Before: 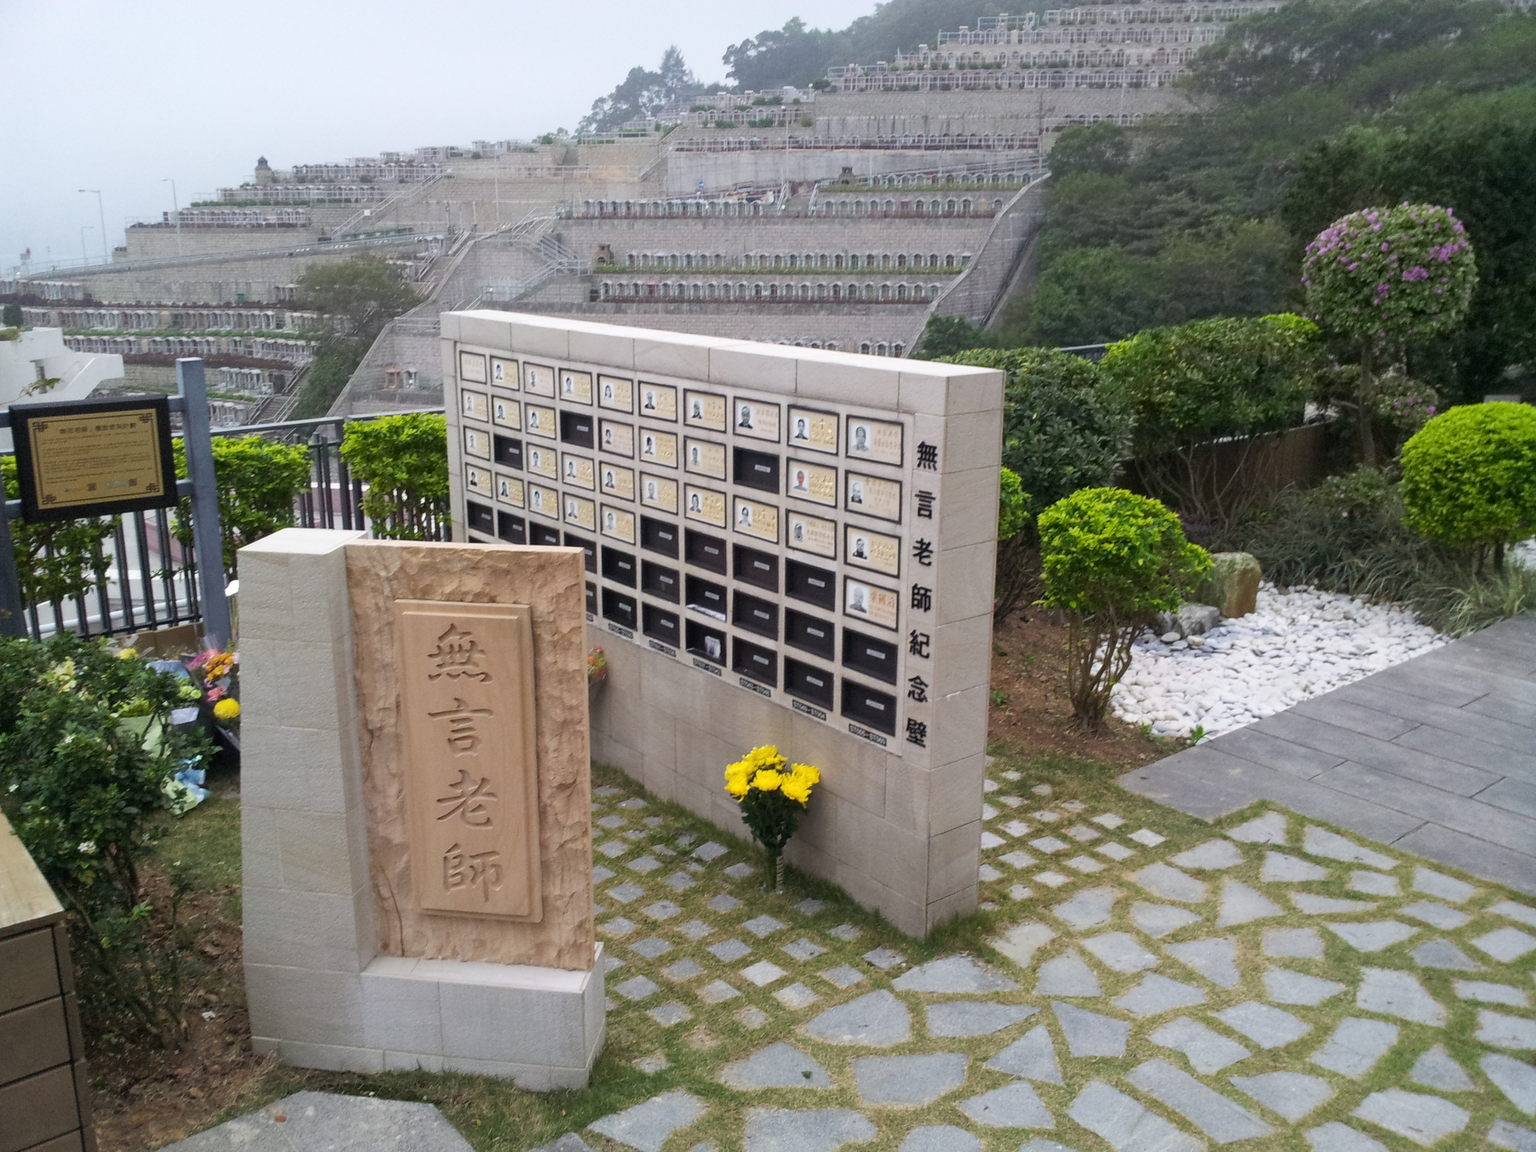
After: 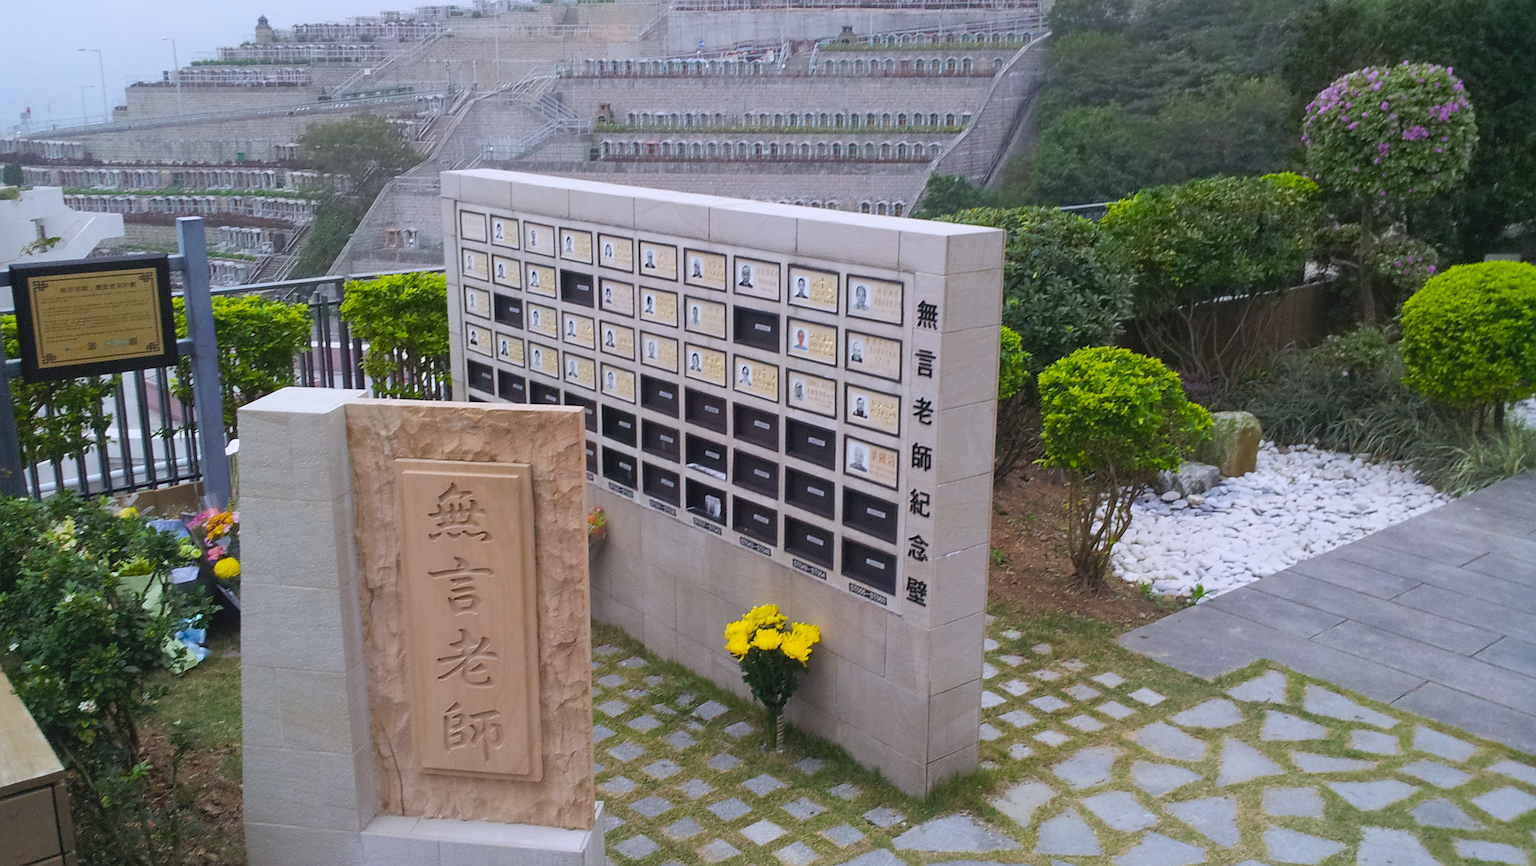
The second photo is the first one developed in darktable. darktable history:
color calibration: illuminant as shot in camera, x 0.358, y 0.373, temperature 4628.91 K, gamut compression 1.75
color balance rgb: linear chroma grading › global chroma 9.851%, perceptual saturation grading › global saturation 19.743%, perceptual brilliance grading › global brilliance 2.319%, perceptual brilliance grading › highlights -3.633%, global vibrance 15.411%
contrast brightness saturation: contrast -0.093, saturation -0.104
crop and rotate: top 12.265%, bottom 12.461%
sharpen: on, module defaults
